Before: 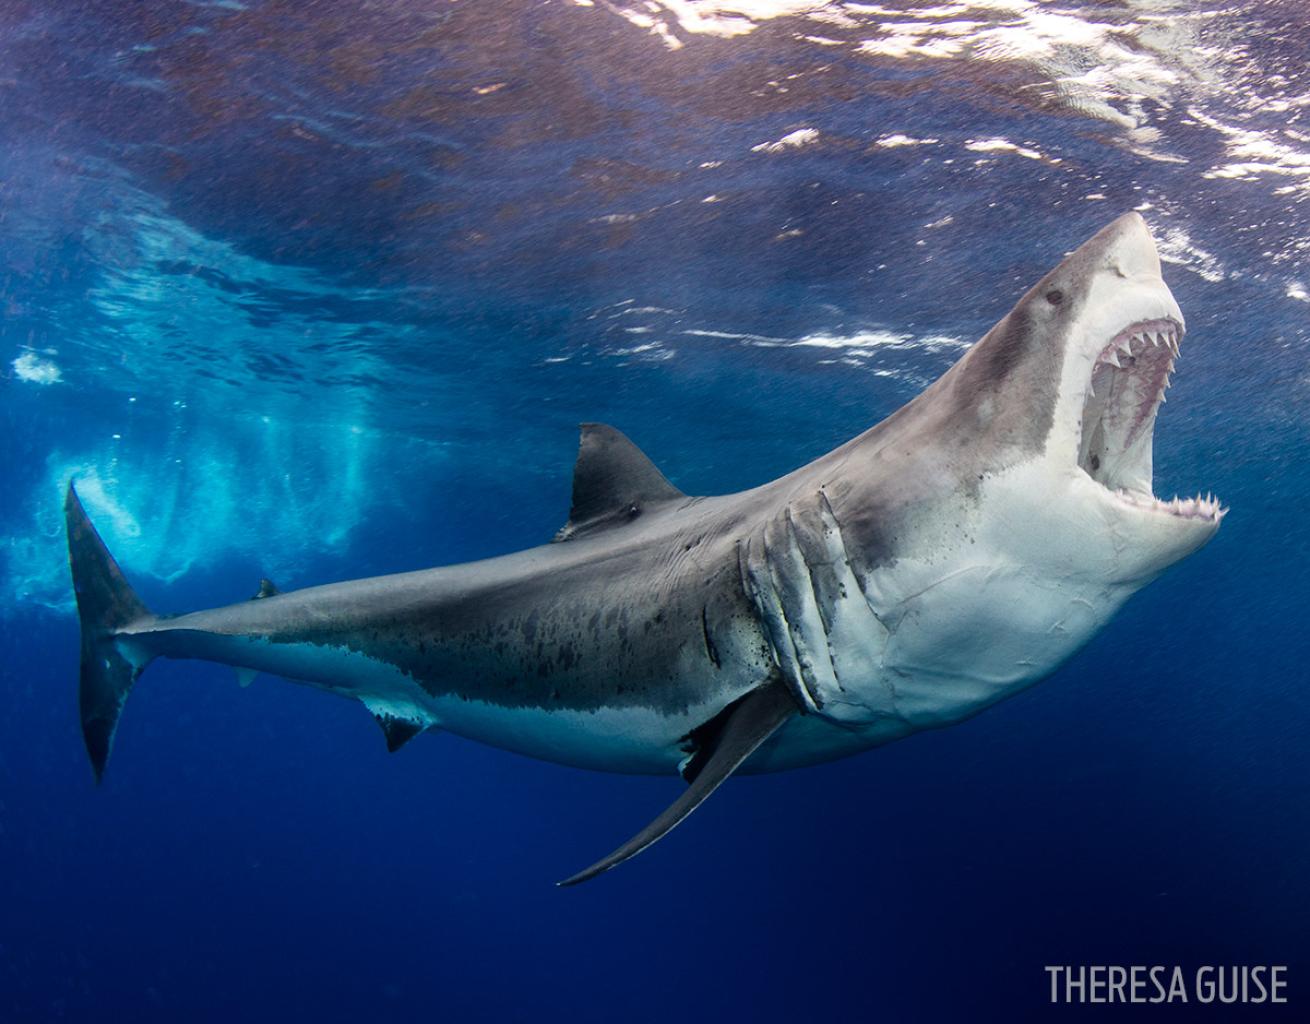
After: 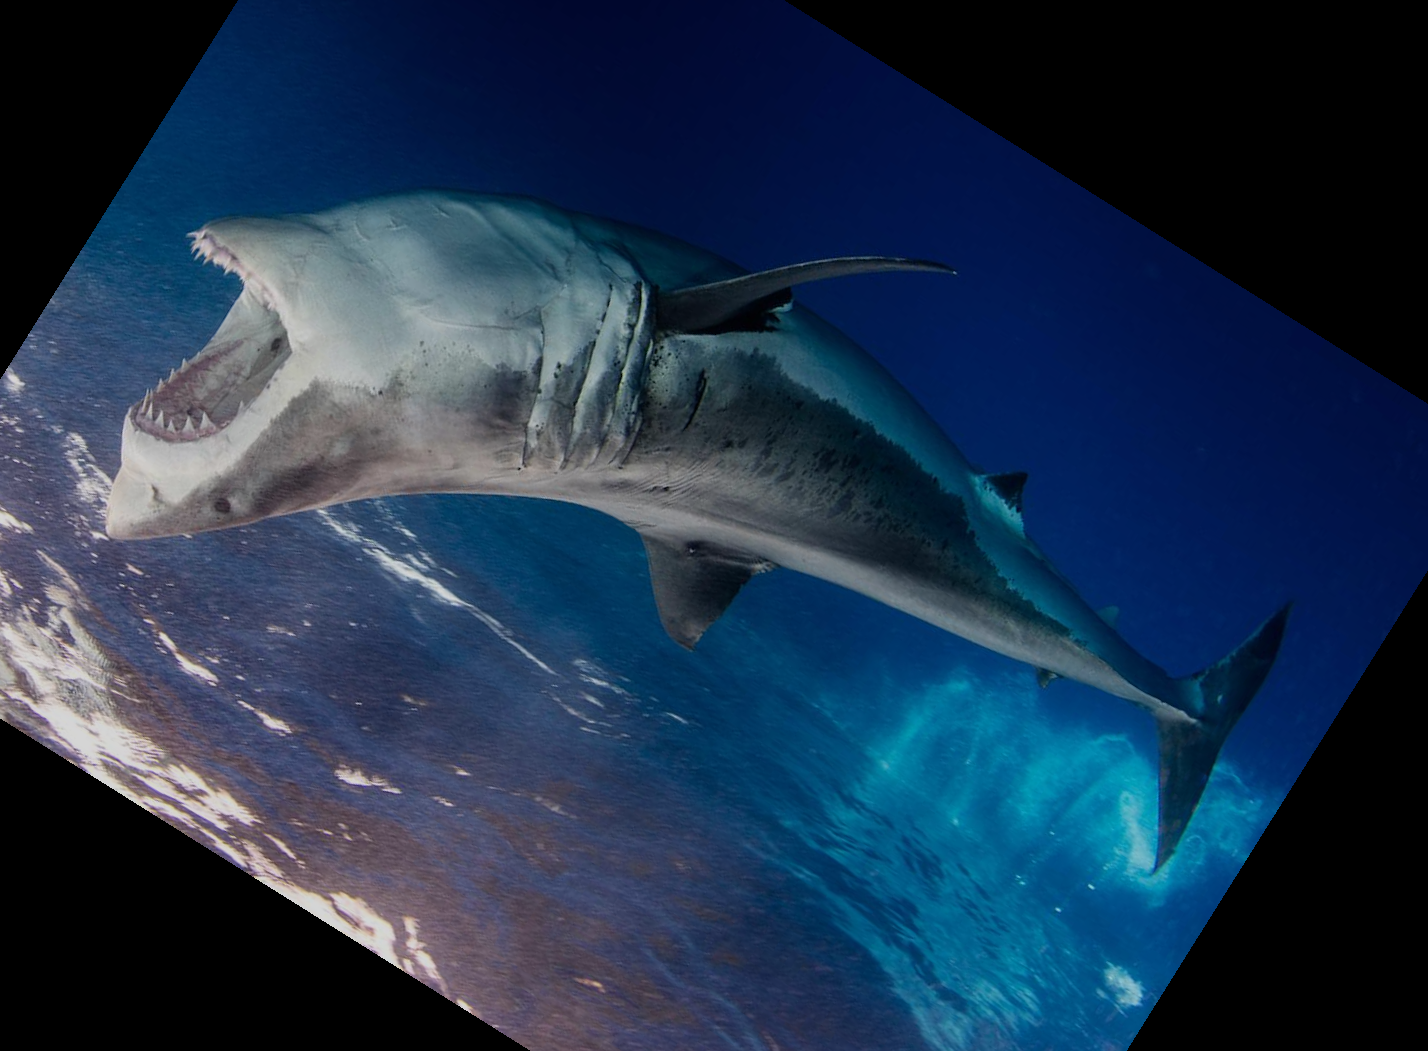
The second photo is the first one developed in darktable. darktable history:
crop and rotate: angle 147.91°, left 9.169%, top 15.665%, right 4.47%, bottom 17.101%
exposure: exposure -0.588 EV, compensate exposure bias true, compensate highlight preservation false
